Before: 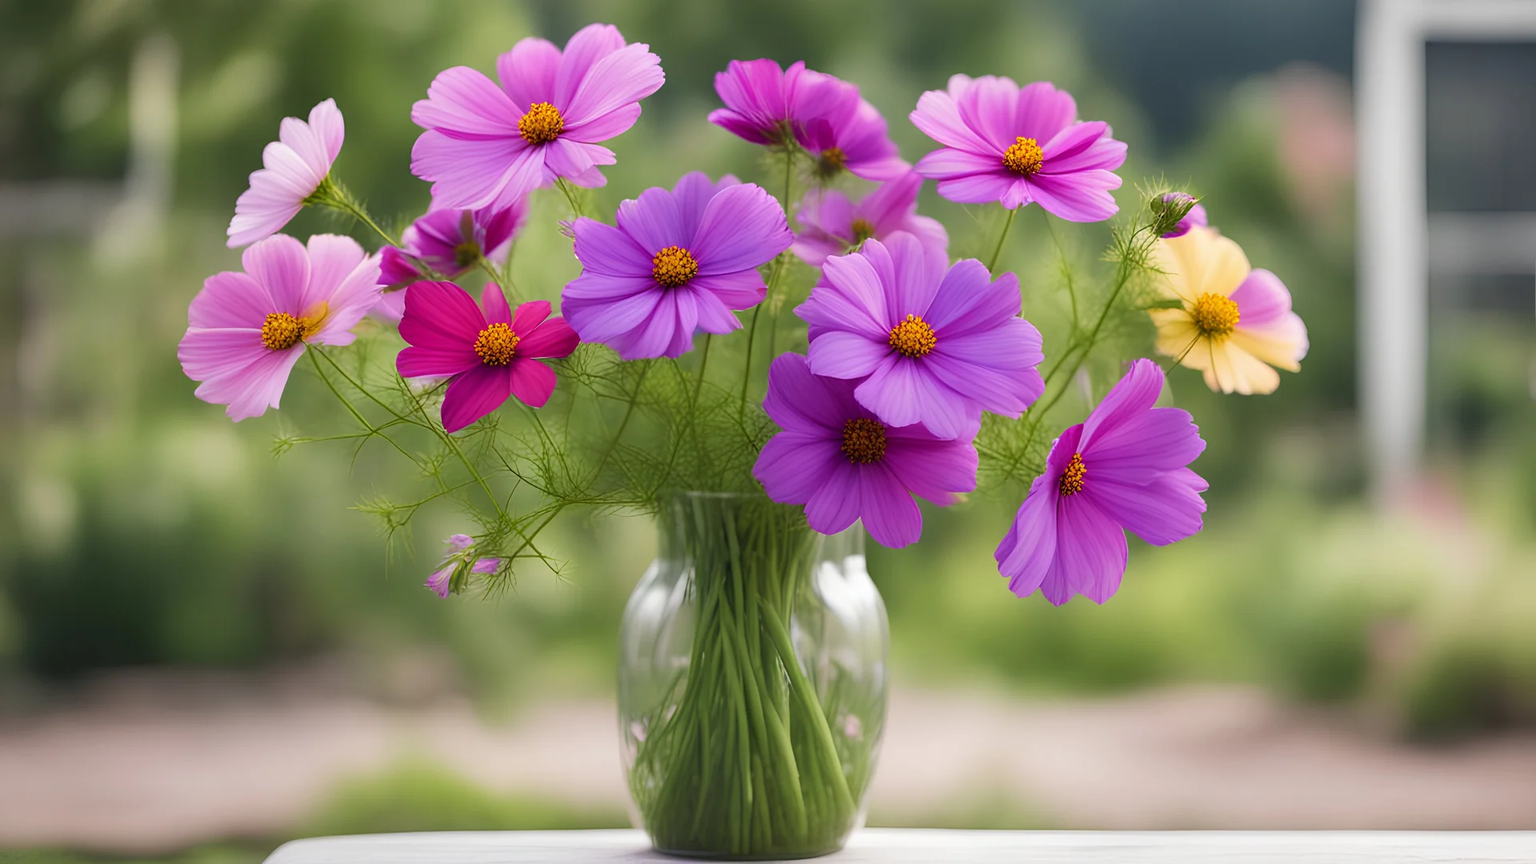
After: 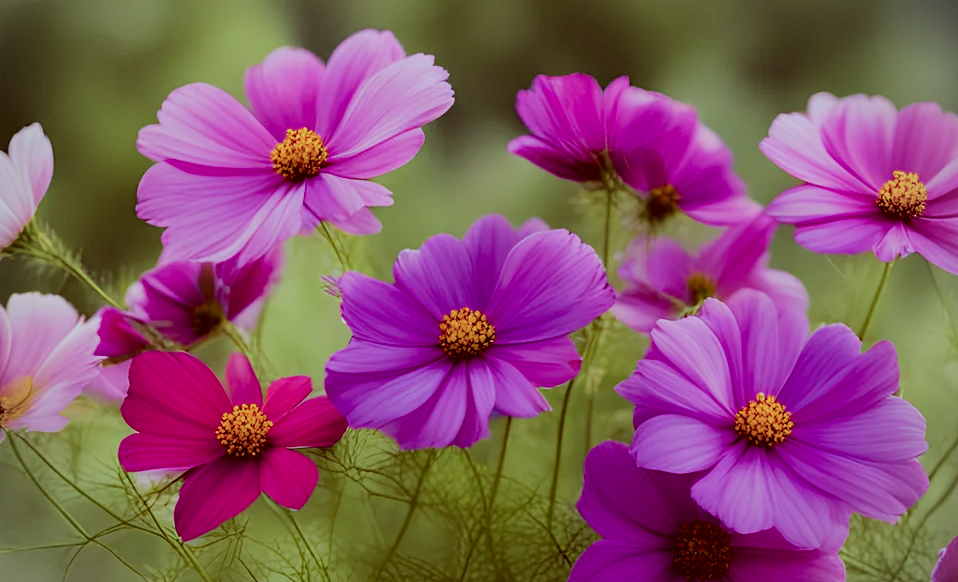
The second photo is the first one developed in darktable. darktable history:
exposure: black level correction 0.002, exposure -0.1 EV, compensate exposure bias true, compensate highlight preservation false
crop: left 19.682%, right 30.398%, bottom 46.095%
haze removal: compatibility mode true, adaptive false
vignetting: brightness -0.296
color correction: highlights a* -7.19, highlights b* -0.204, shadows a* 20.37, shadows b* 12.46
color calibration: output R [0.999, 0.026, -0.11, 0], output G [-0.019, 1.037, -0.099, 0], output B [0.022, -0.023, 0.902, 0], x 0.37, y 0.377, temperature 4299.33 K, gamut compression 2.99
filmic rgb: black relative exposure -5.05 EV, white relative exposure 3.98 EV, hardness 2.89, contrast 1.185, highlights saturation mix -30.26%
